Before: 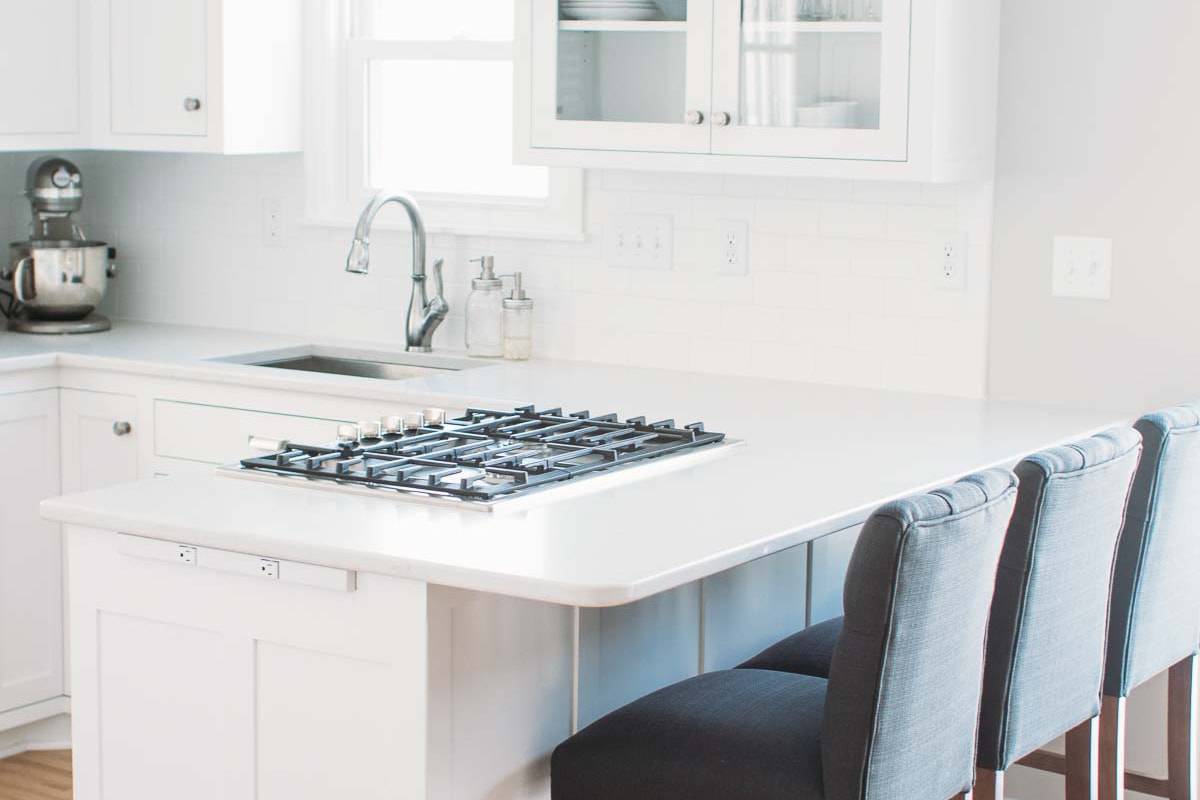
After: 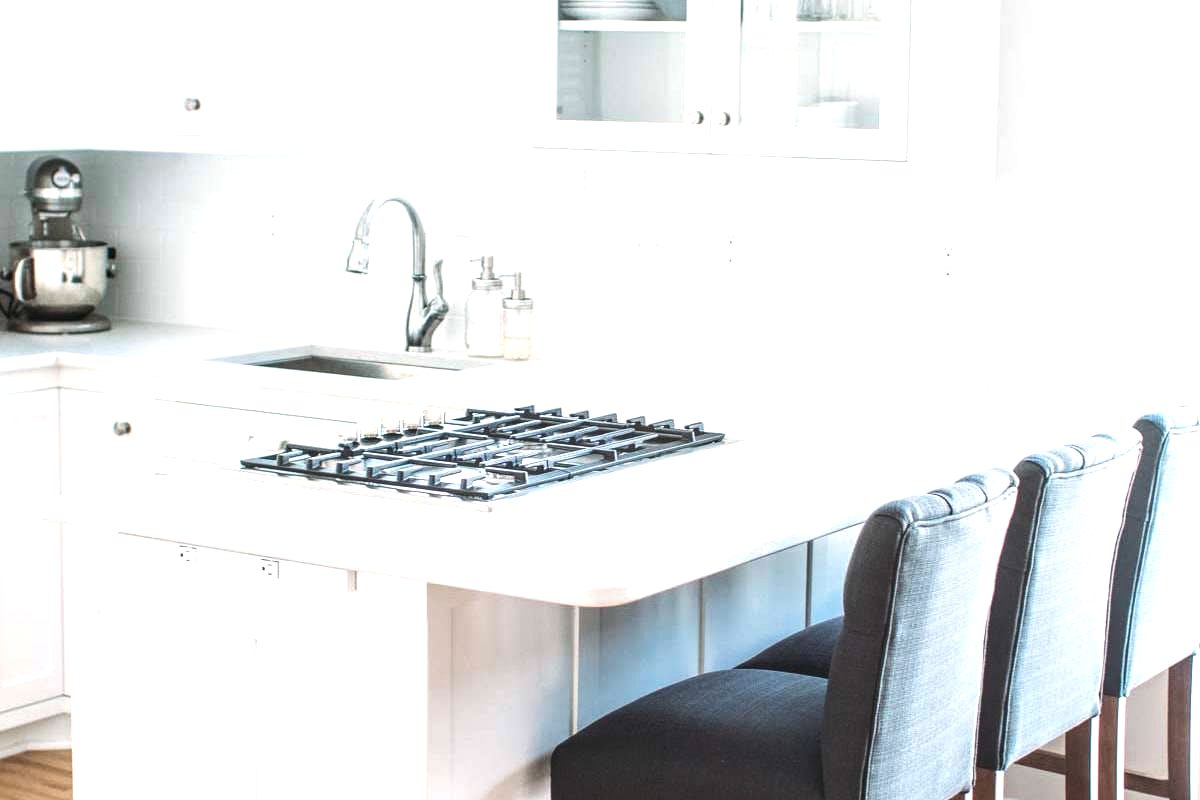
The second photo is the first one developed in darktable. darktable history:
tone equalizer: -8 EV -0.75 EV, -7 EV -0.7 EV, -6 EV -0.6 EV, -5 EV -0.4 EV, -3 EV 0.4 EV, -2 EV 0.6 EV, -1 EV 0.7 EV, +0 EV 0.75 EV, edges refinement/feathering 500, mask exposure compensation -1.57 EV, preserve details no
local contrast: on, module defaults
color balance rgb: perceptual saturation grading › global saturation 10%, global vibrance 10%
